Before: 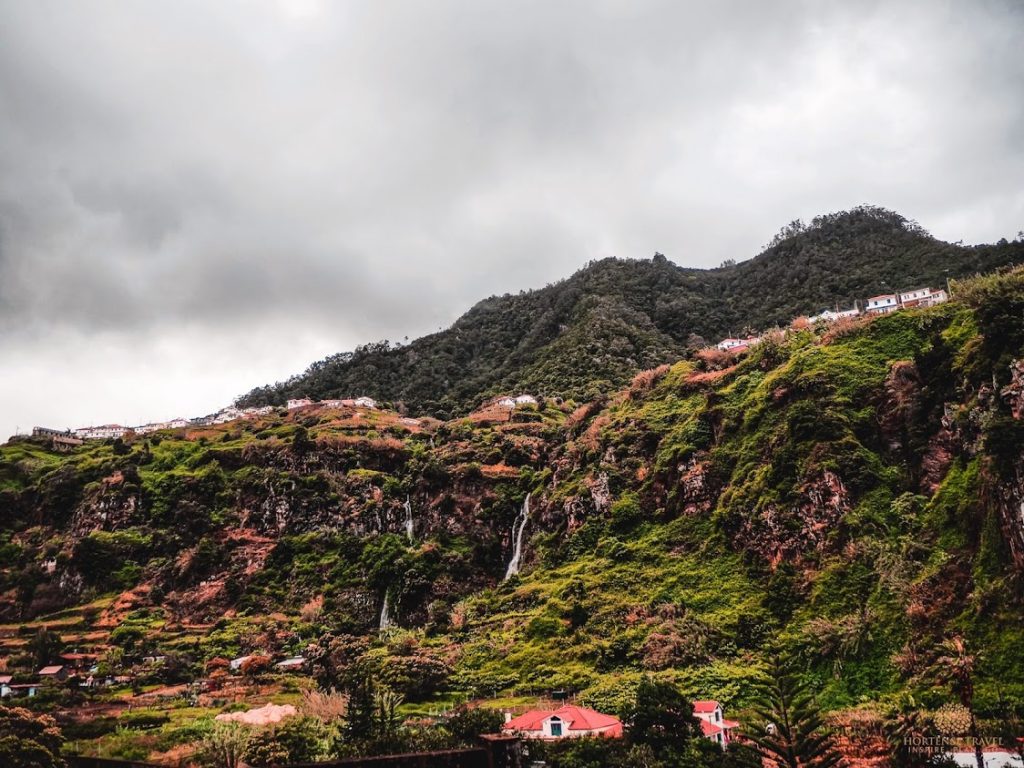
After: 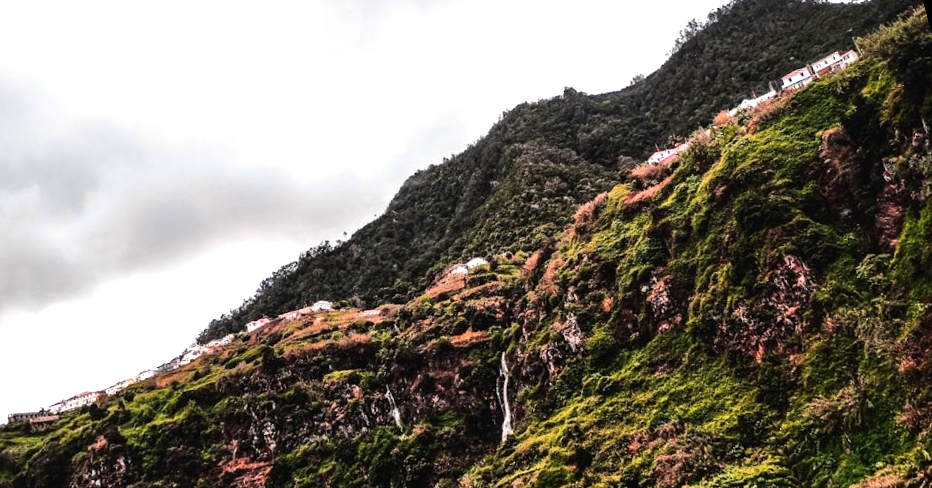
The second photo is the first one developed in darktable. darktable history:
crop: left 1.743%, right 0.268%, bottom 2.011%
tone equalizer: -8 EV -0.75 EV, -7 EV -0.7 EV, -6 EV -0.6 EV, -5 EV -0.4 EV, -3 EV 0.4 EV, -2 EV 0.6 EV, -1 EV 0.7 EV, +0 EV 0.75 EV, edges refinement/feathering 500, mask exposure compensation -1.57 EV, preserve details no
rotate and perspective: rotation -14.8°, crop left 0.1, crop right 0.903, crop top 0.25, crop bottom 0.748
